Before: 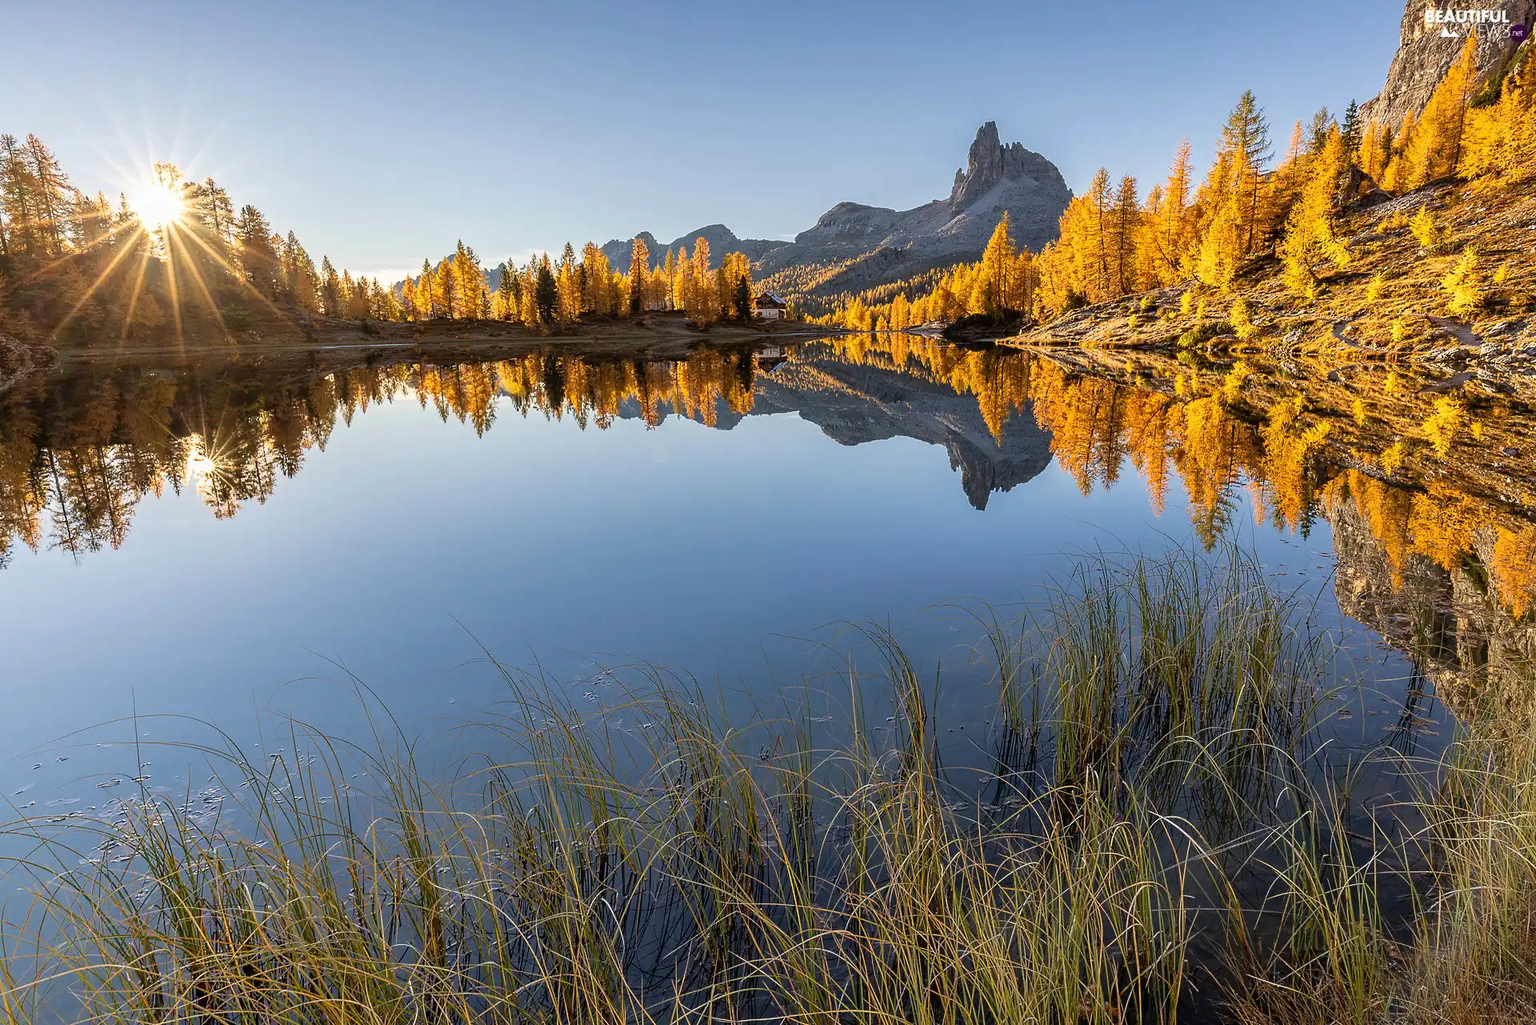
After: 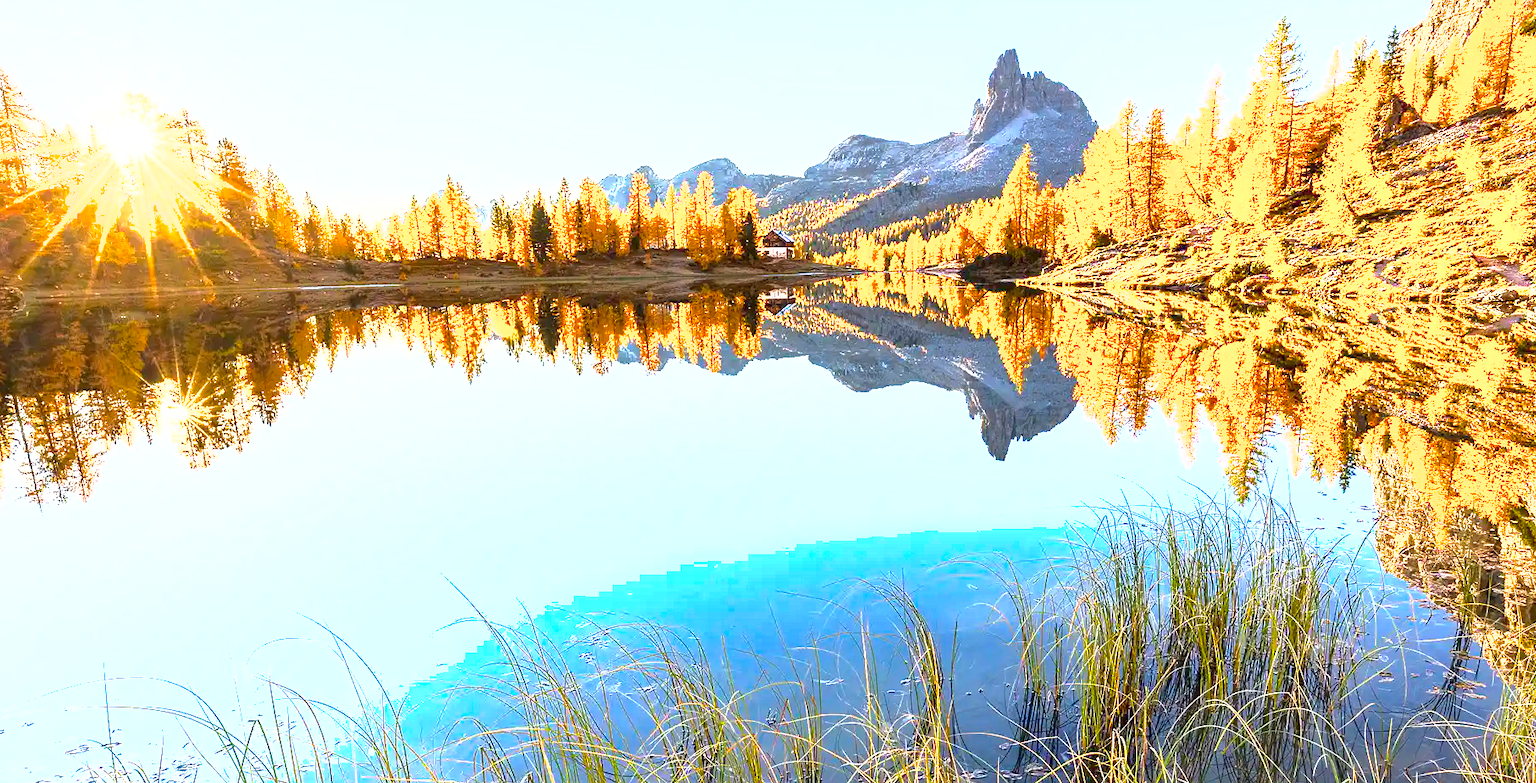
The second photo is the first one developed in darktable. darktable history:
exposure: black level correction 0, exposure 1.743 EV, compensate exposure bias true, compensate highlight preservation false
shadows and highlights: on, module defaults
color balance rgb: linear chroma grading › global chroma 14.401%, perceptual saturation grading › global saturation 19.805%, perceptual brilliance grading › global brilliance -4.917%, perceptual brilliance grading › highlights 25.073%, perceptual brilliance grading › mid-tones 7.289%, perceptual brilliance grading › shadows -4.758%
crop: left 2.383%, top 7.387%, right 3.16%, bottom 20.348%
